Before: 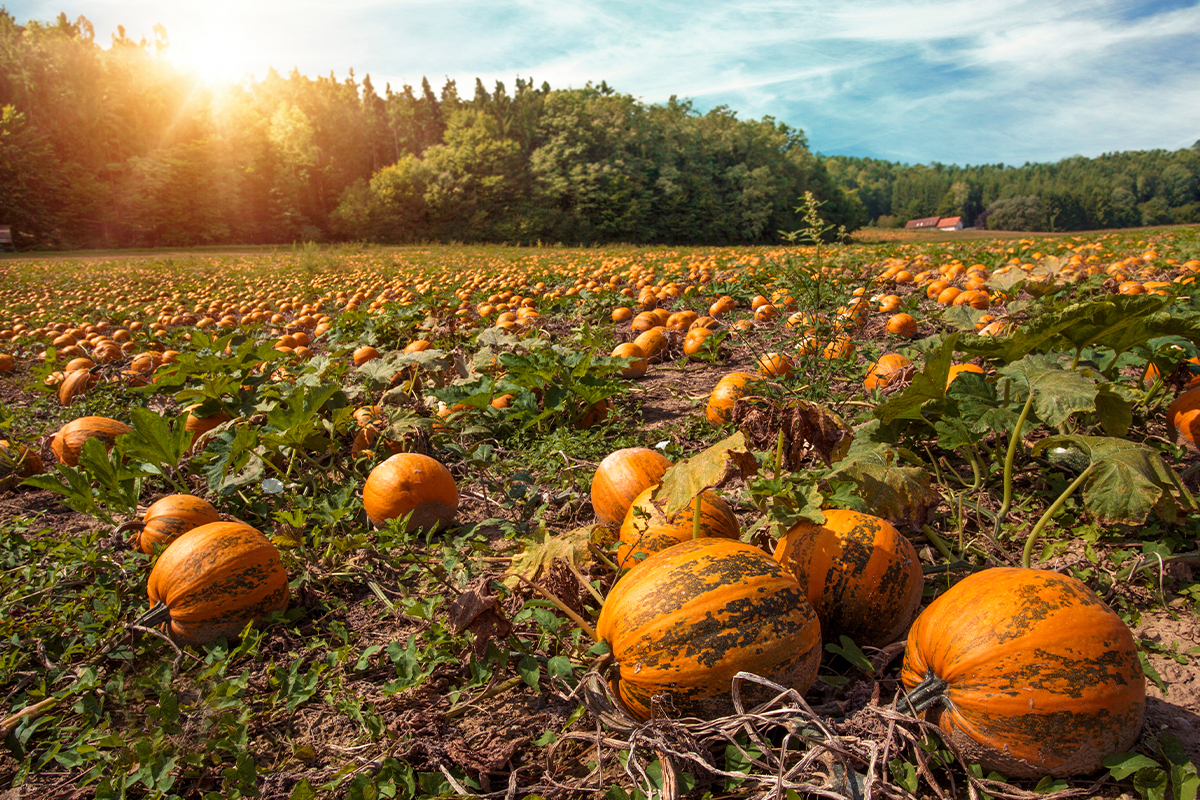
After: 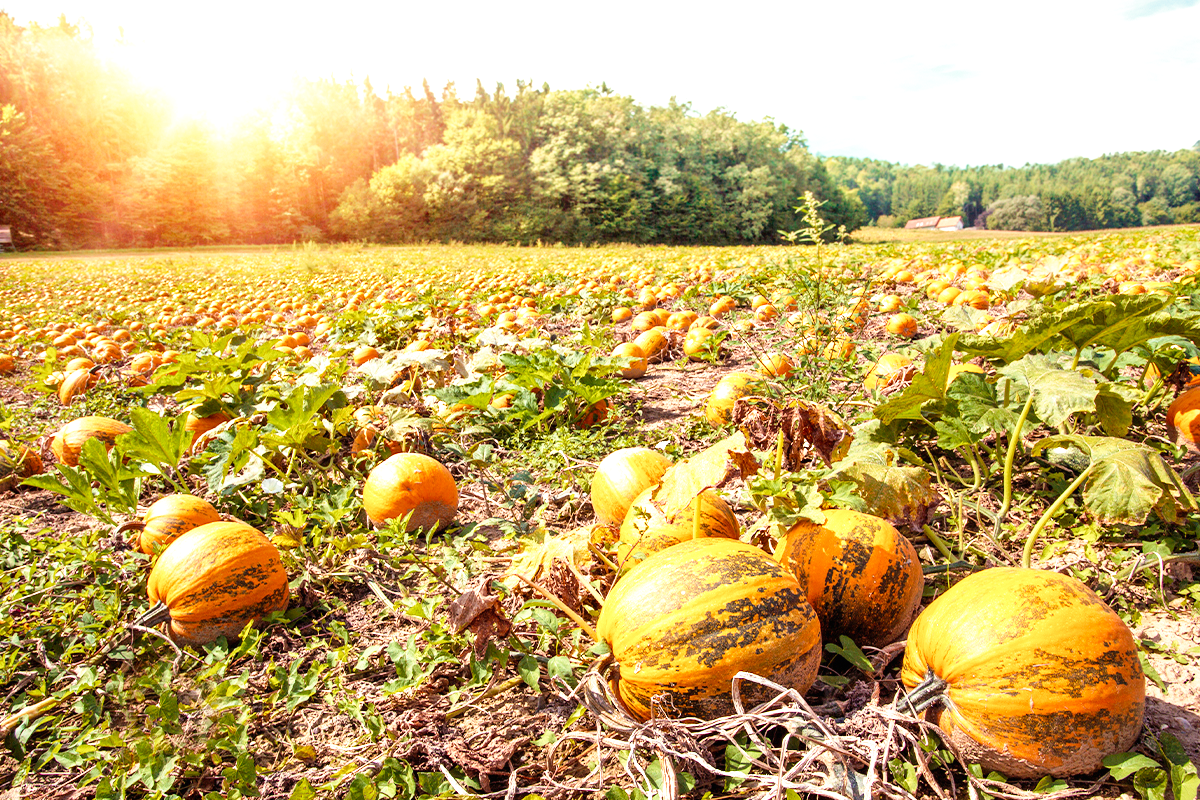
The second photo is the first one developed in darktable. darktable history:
split-toning: shadows › saturation 0.61, highlights › saturation 0.58, balance -28.74, compress 87.36%
base curve: curves: ch0 [(0, 0) (0.008, 0.007) (0.022, 0.029) (0.048, 0.089) (0.092, 0.197) (0.191, 0.399) (0.275, 0.534) (0.357, 0.65) (0.477, 0.78) (0.542, 0.833) (0.799, 0.973) (1, 1)], preserve colors none
exposure: black level correction 0, exposure 1.2 EV, compensate exposure bias true, compensate highlight preservation false
